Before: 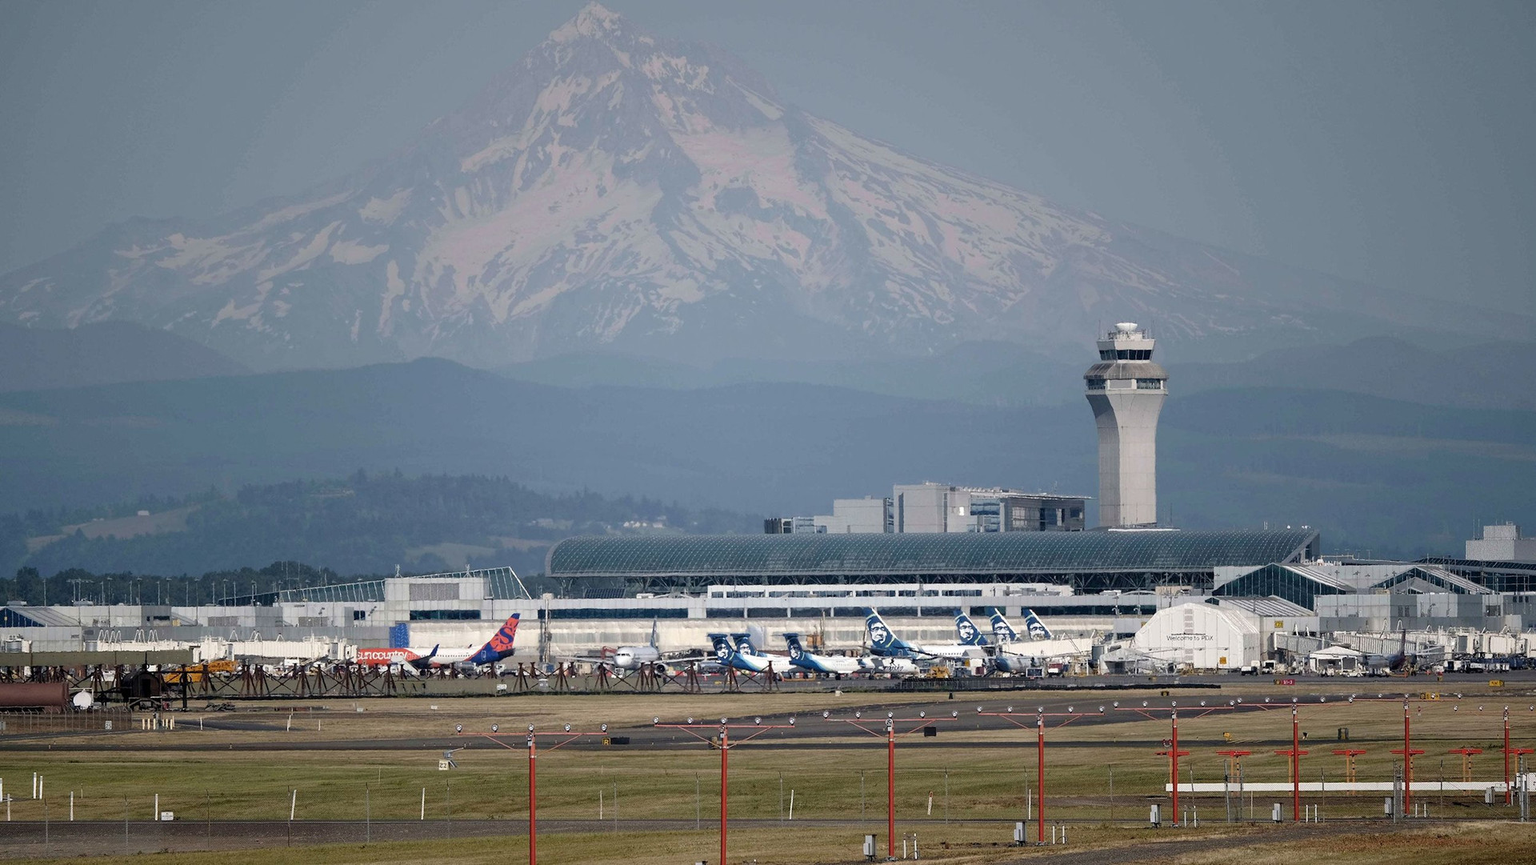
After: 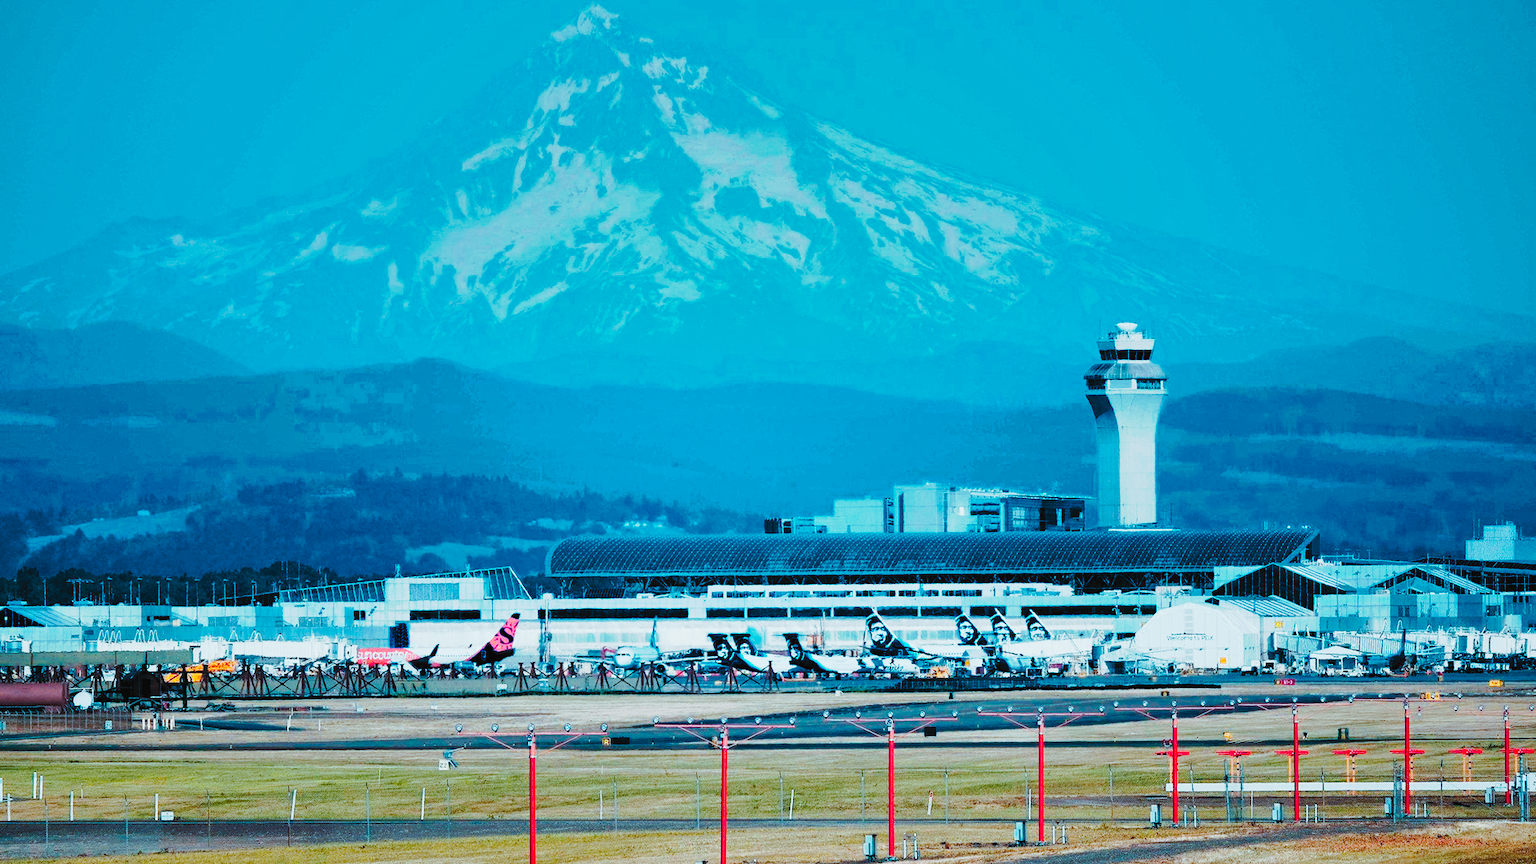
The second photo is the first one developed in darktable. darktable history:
shadows and highlights: soften with gaussian
tone equalizer: on, module defaults
tone curve: curves: ch0 [(0, 0) (0.003, 0.045) (0.011, 0.054) (0.025, 0.069) (0.044, 0.083) (0.069, 0.101) (0.1, 0.119) (0.136, 0.146) (0.177, 0.177) (0.224, 0.221) (0.277, 0.277) (0.335, 0.362) (0.399, 0.452) (0.468, 0.571) (0.543, 0.666) (0.623, 0.758) (0.709, 0.853) (0.801, 0.896) (0.898, 0.945) (1, 1)], preserve colors none
color calibration: output R [1.422, -0.35, -0.252, 0], output G [-0.238, 1.259, -0.084, 0], output B [-0.081, -0.196, 1.58, 0], output brightness [0.49, 0.671, -0.57, 0], illuminant custom, x 0.368, y 0.373, temperature 4332.83 K
filmic rgb: black relative exposure -8.03 EV, white relative exposure 4.04 EV, hardness 4.21, preserve chrominance no, color science v4 (2020), contrast in shadows soft
